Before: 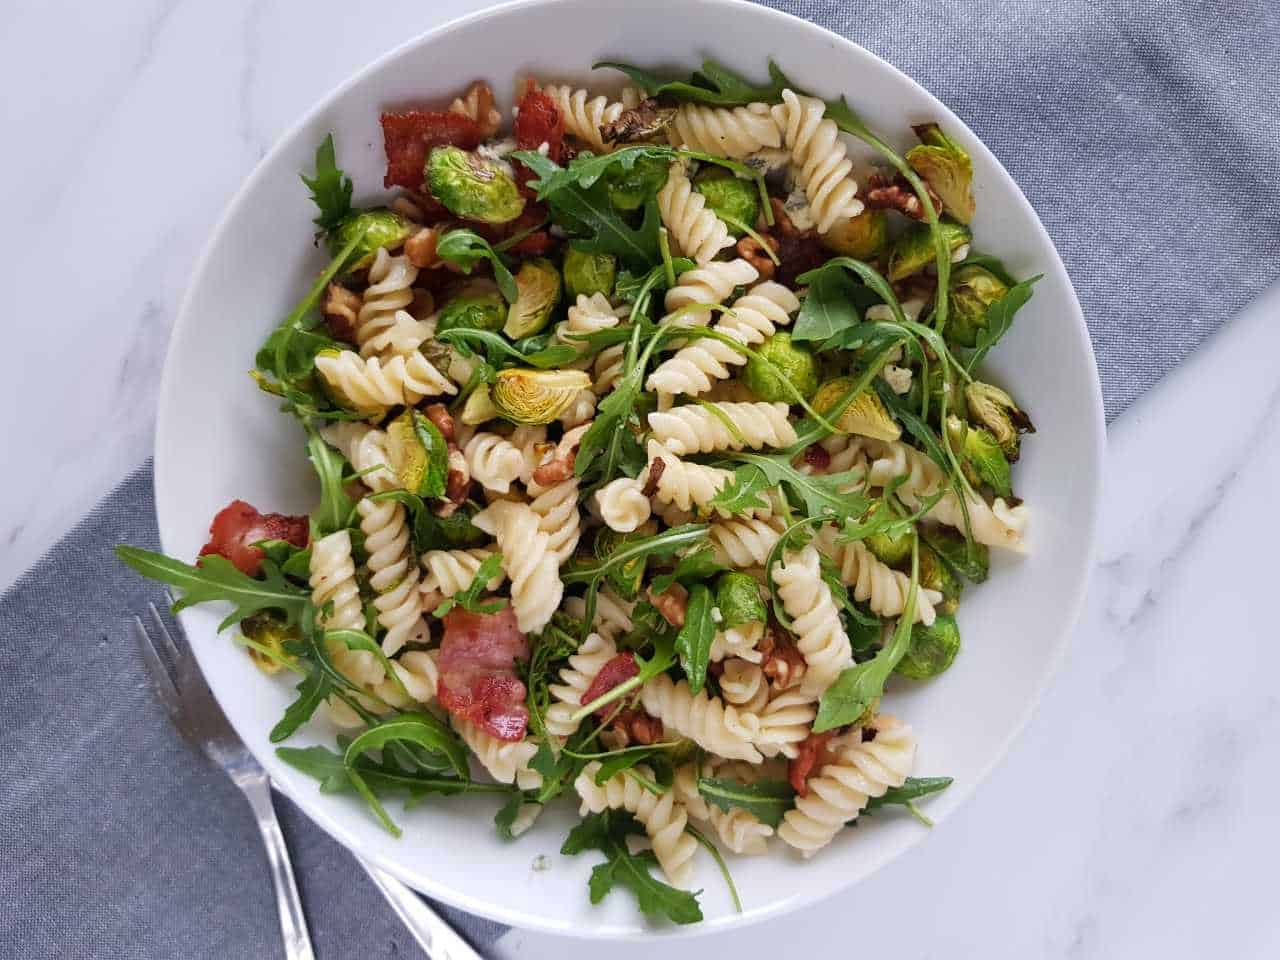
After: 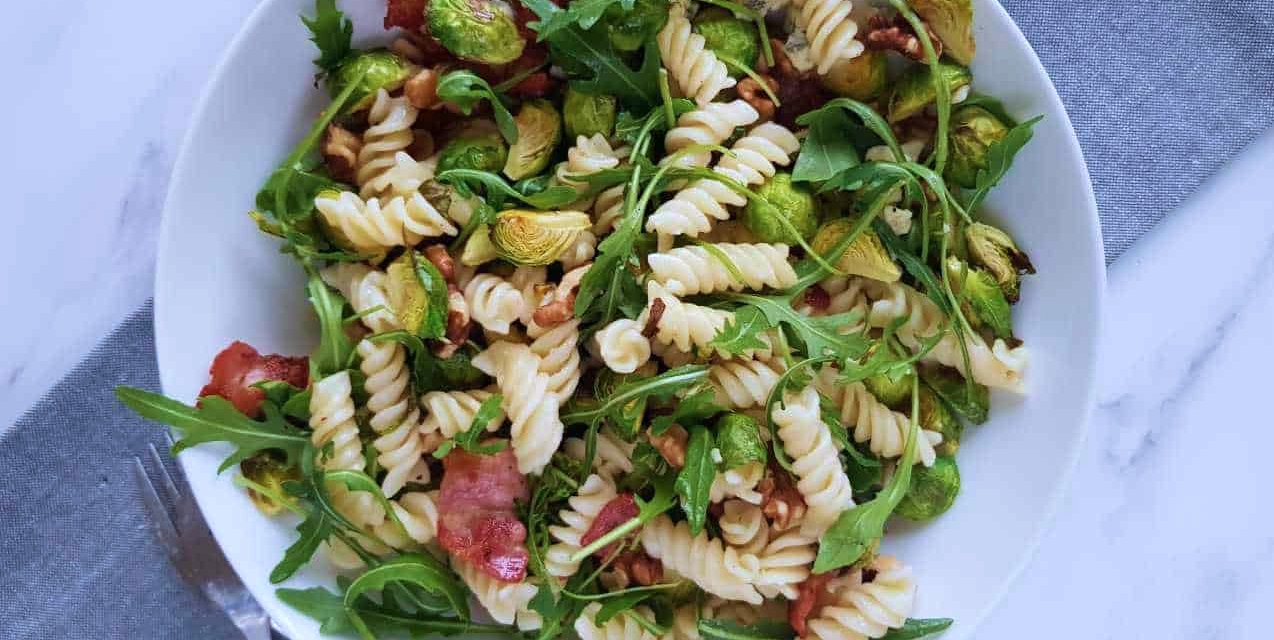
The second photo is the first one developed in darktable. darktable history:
color calibration: gray › normalize channels true, x 0.37, y 0.382, temperature 4314.48 K, gamut compression 0.001
crop: top 16.607%, bottom 16.71%
velvia: on, module defaults
